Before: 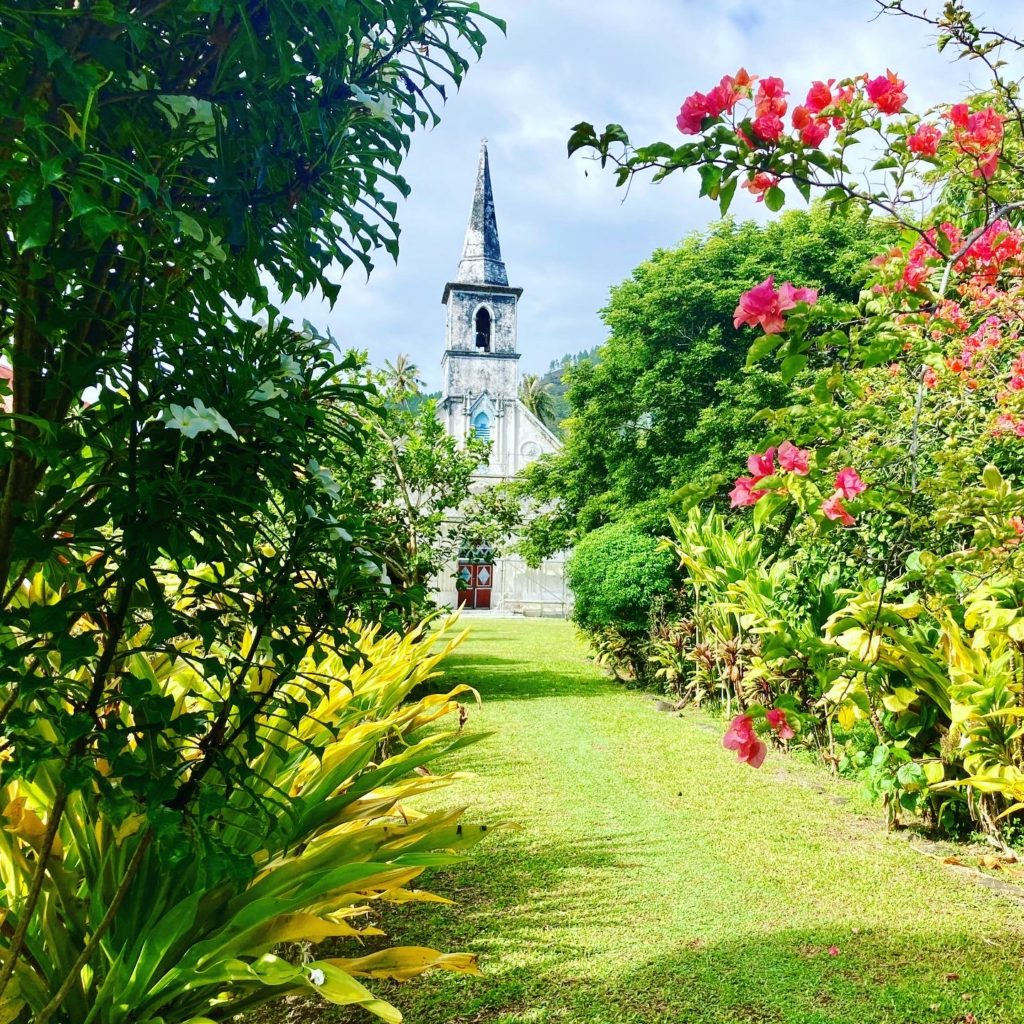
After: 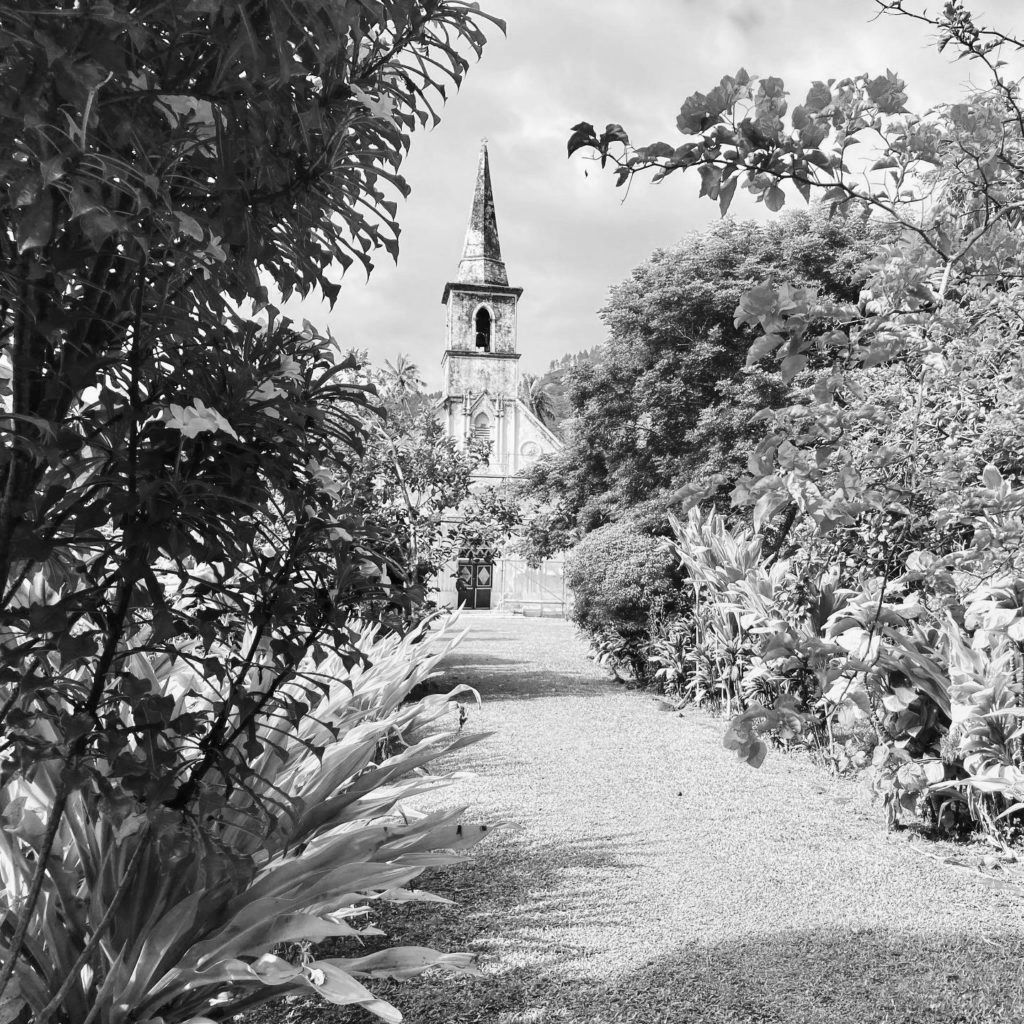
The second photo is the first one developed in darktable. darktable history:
color calibration: output R [1.003, 0.027, -0.041, 0], output G [-0.018, 1.043, -0.038, 0], output B [0.071, -0.086, 1.017, 0], illuminant as shot in camera, x 0.359, y 0.362, temperature 4570.54 K
monochrome: on, module defaults
